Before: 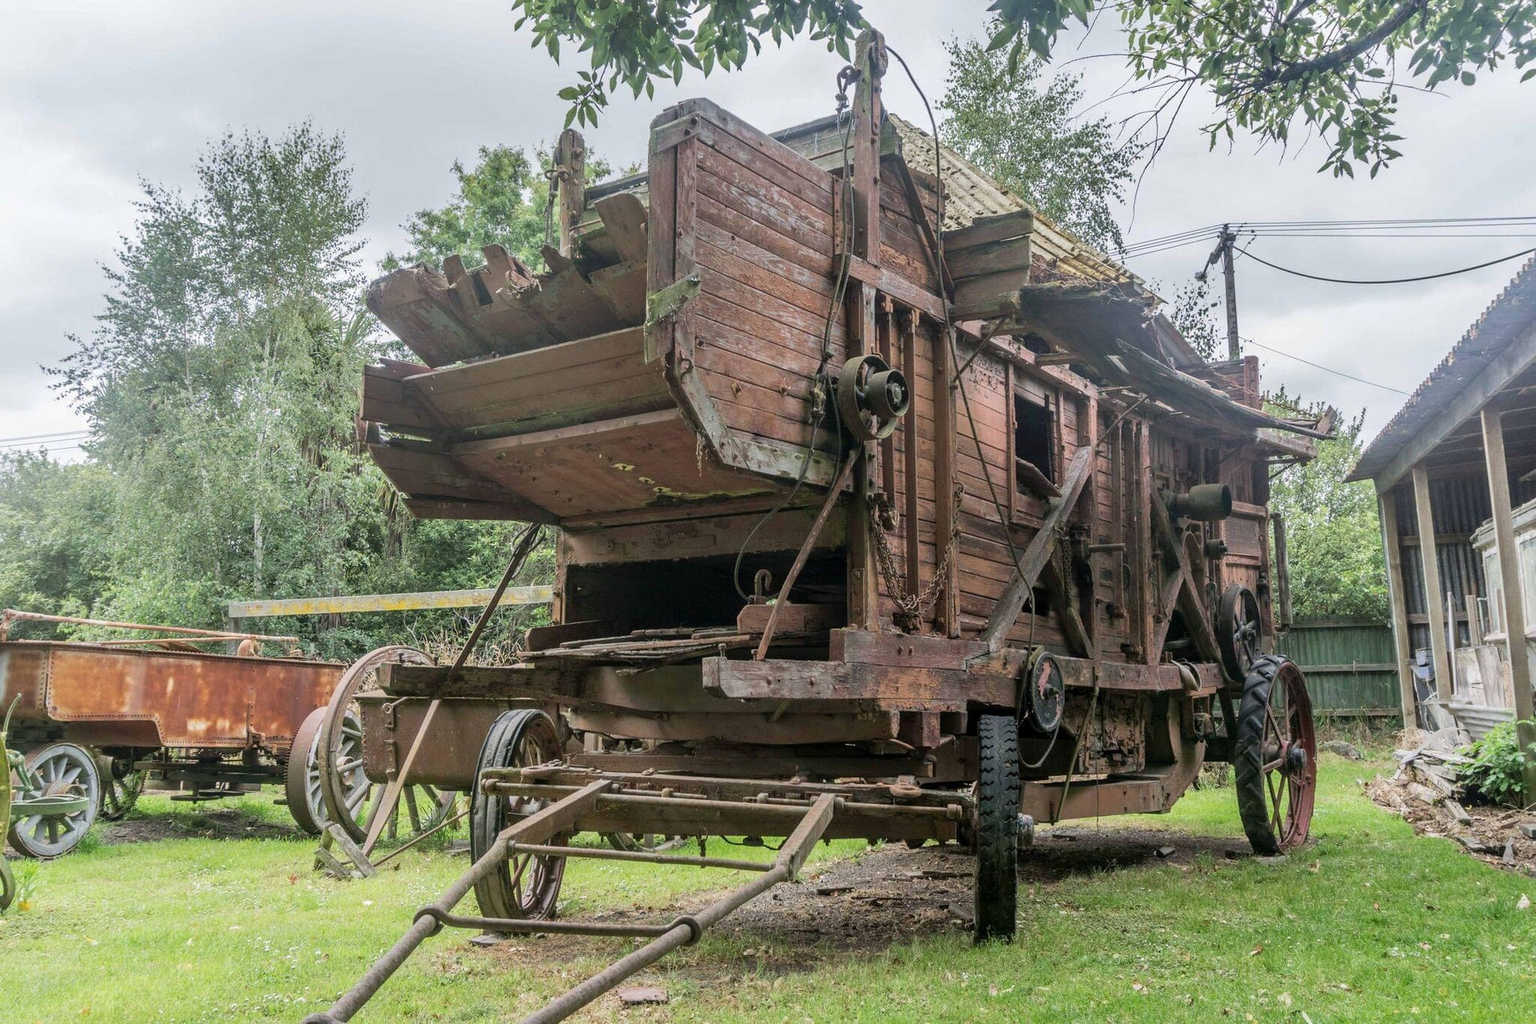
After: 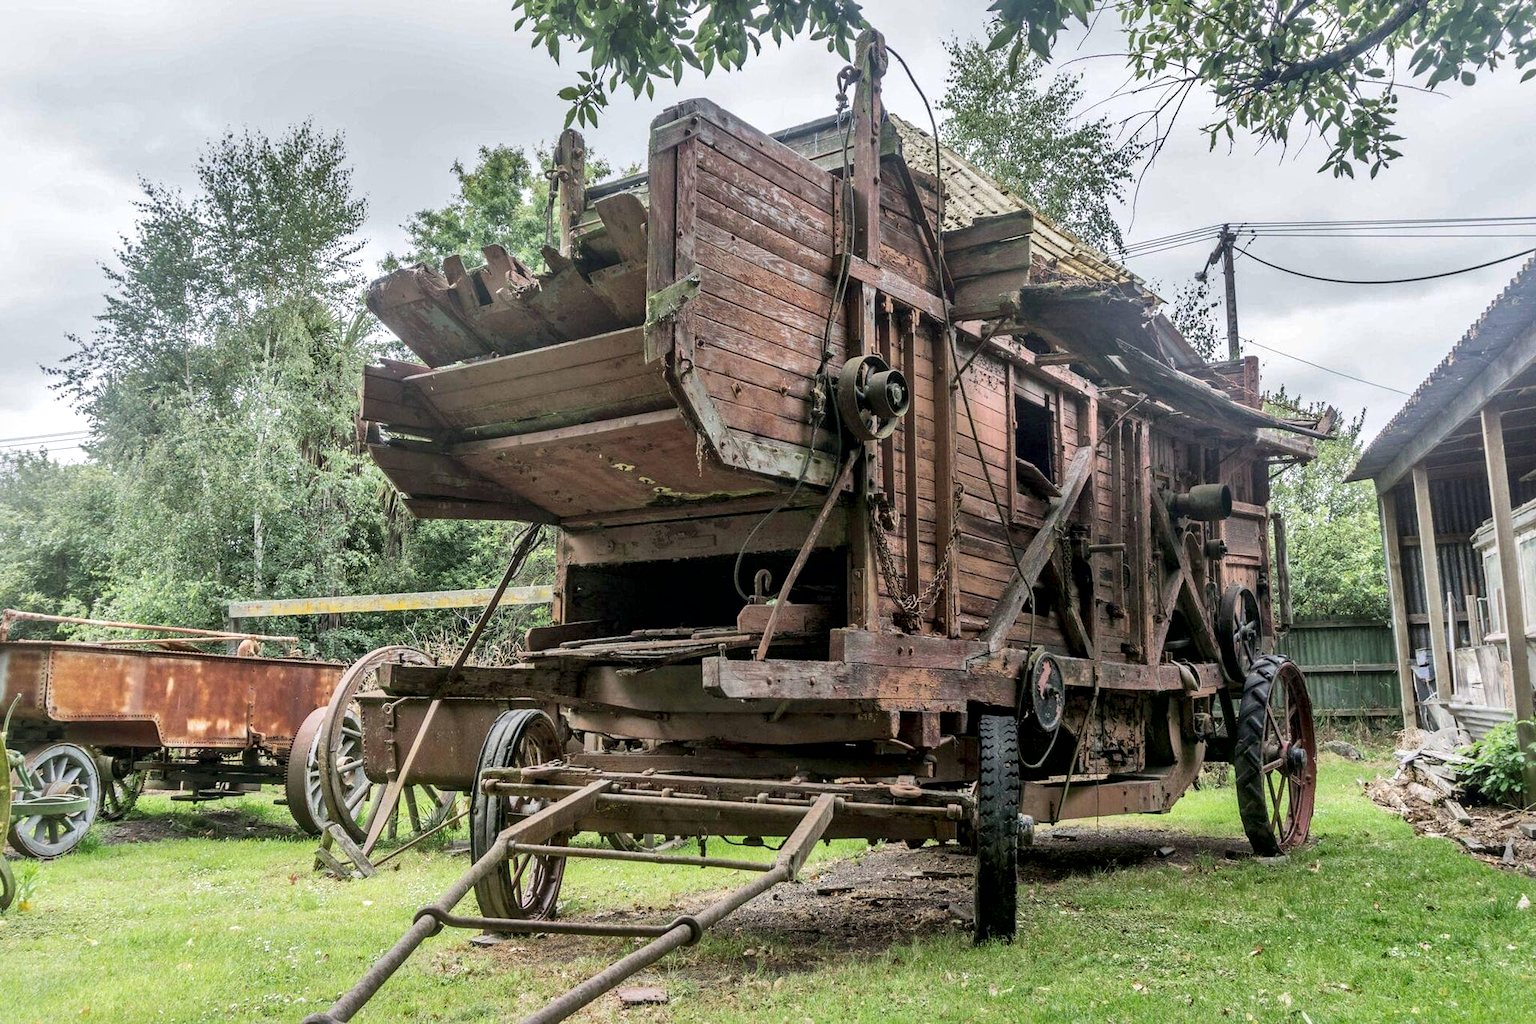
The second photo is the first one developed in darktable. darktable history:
local contrast: mode bilateral grid, contrast 25, coarseness 60, detail 152%, midtone range 0.2
